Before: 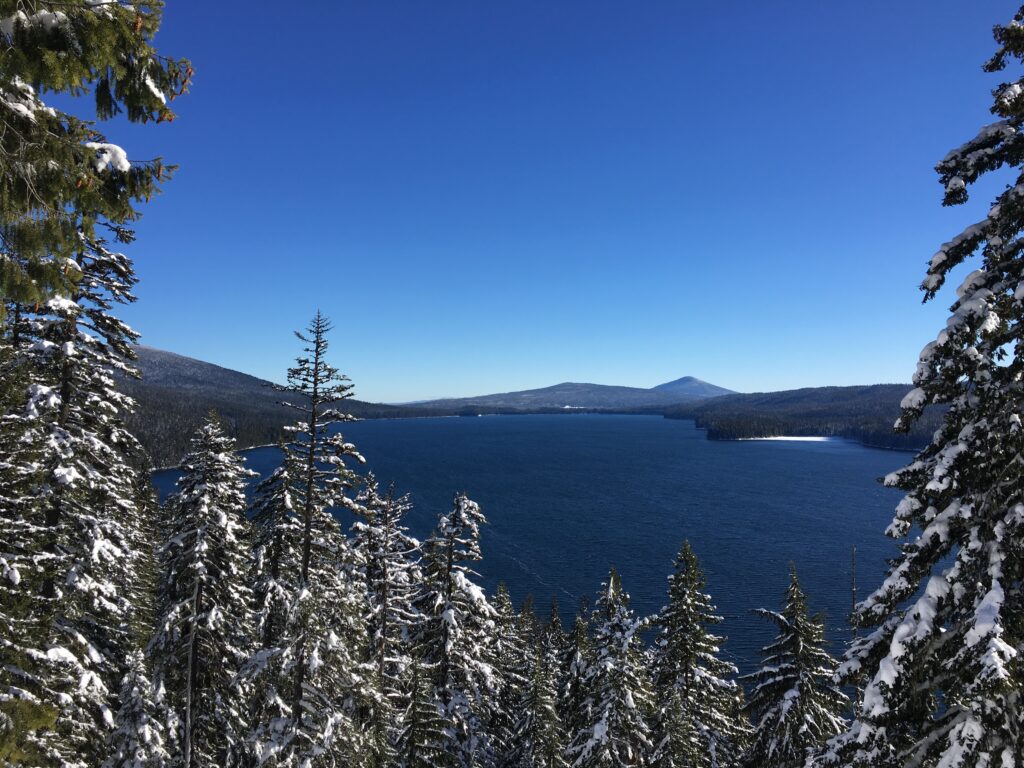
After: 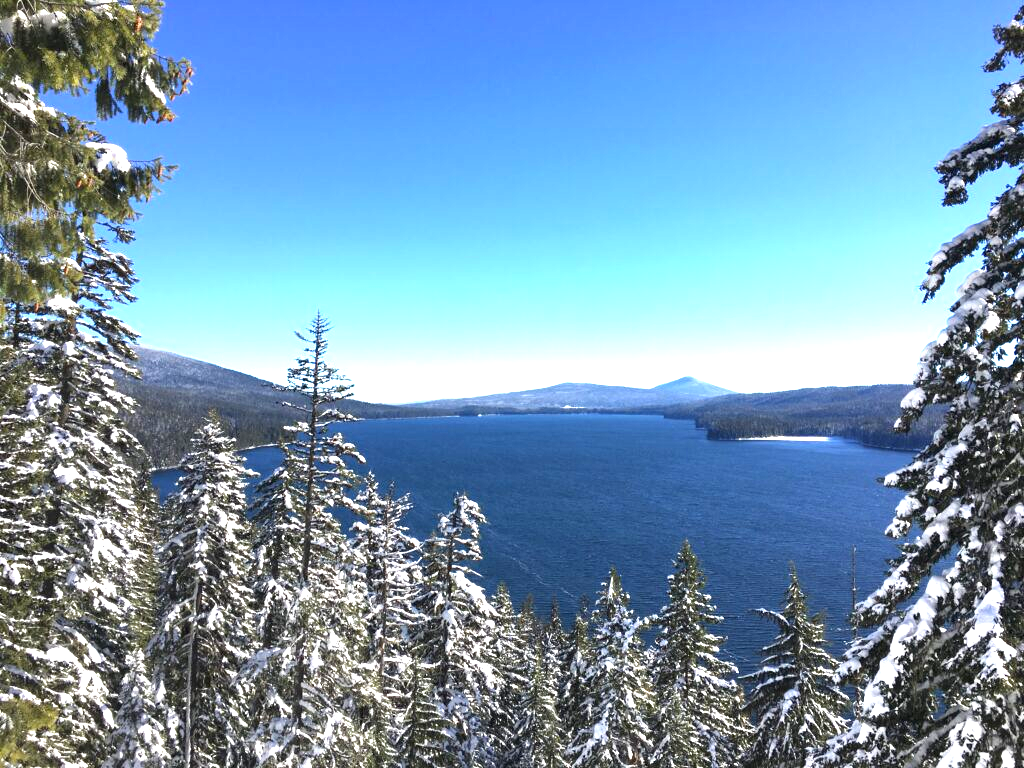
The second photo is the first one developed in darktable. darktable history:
base curve: curves: ch0 [(0, 0) (0.989, 0.992)], preserve colors none
exposure: black level correction 0, exposure 1.741 EV, compensate exposure bias true, compensate highlight preservation false
